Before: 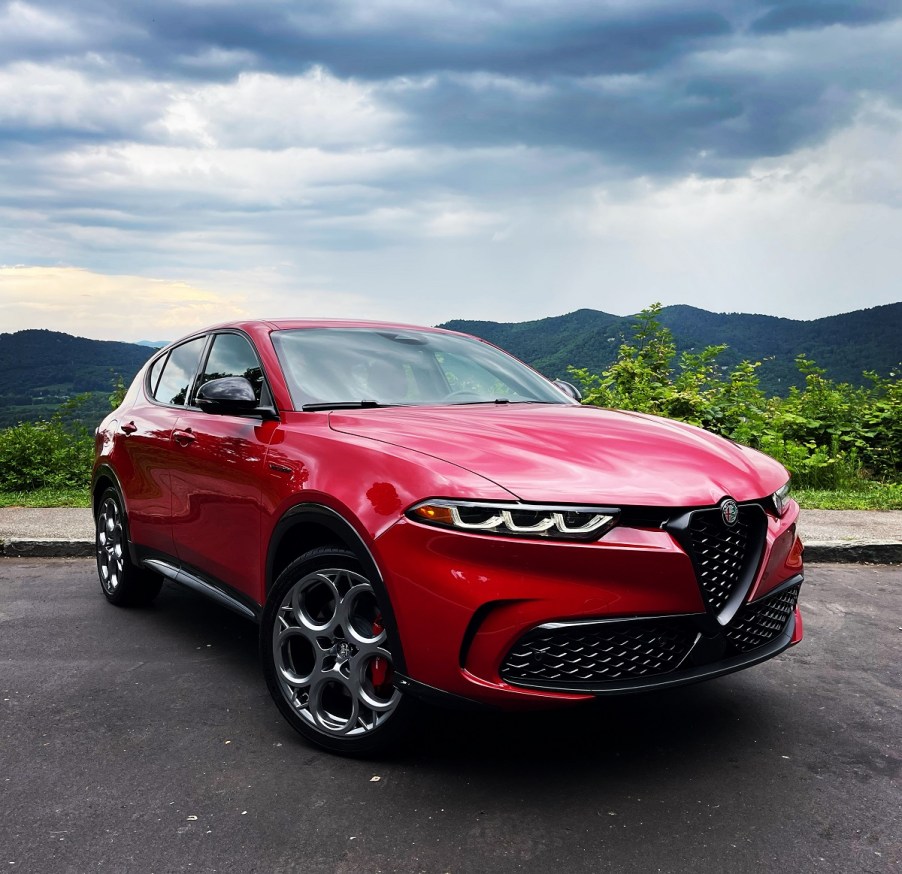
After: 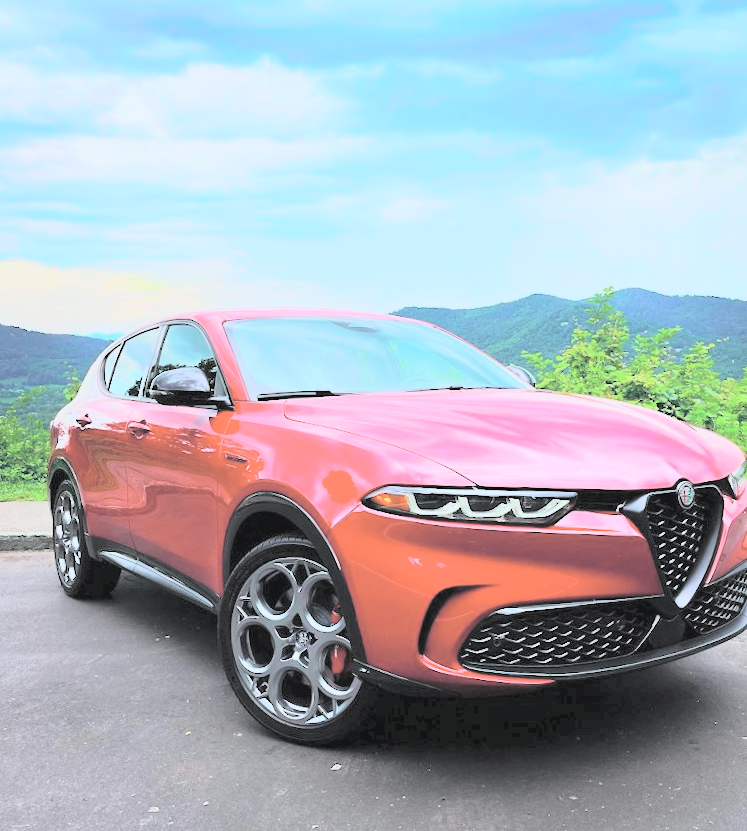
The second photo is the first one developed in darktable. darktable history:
crop and rotate: angle 1°, left 4.281%, top 0.642%, right 11.383%, bottom 2.486%
contrast brightness saturation: brightness 1
color calibration: x 0.355, y 0.367, temperature 4700.38 K
tone equalizer: -8 EV -0.417 EV, -7 EV -0.389 EV, -6 EV -0.333 EV, -5 EV -0.222 EV, -3 EV 0.222 EV, -2 EV 0.333 EV, -1 EV 0.389 EV, +0 EV 0.417 EV, edges refinement/feathering 500, mask exposure compensation -1.57 EV, preserve details no
tone curve: curves: ch0 [(0, 0.029) (0.099, 0.082) (0.264, 0.253) (0.447, 0.481) (0.678, 0.721) (0.828, 0.857) (0.992, 0.94)]; ch1 [(0, 0) (0.311, 0.266) (0.411, 0.374) (0.481, 0.458) (0.501, 0.499) (0.514, 0.512) (0.575, 0.577) (0.643, 0.648) (0.682, 0.674) (0.802, 0.812) (1, 1)]; ch2 [(0, 0) (0.259, 0.207) (0.323, 0.311) (0.376, 0.353) (0.463, 0.456) (0.498, 0.498) (0.524, 0.512) (0.574, 0.582) (0.648, 0.653) (0.768, 0.728) (1, 1)], color space Lab, independent channels, preserve colors none
